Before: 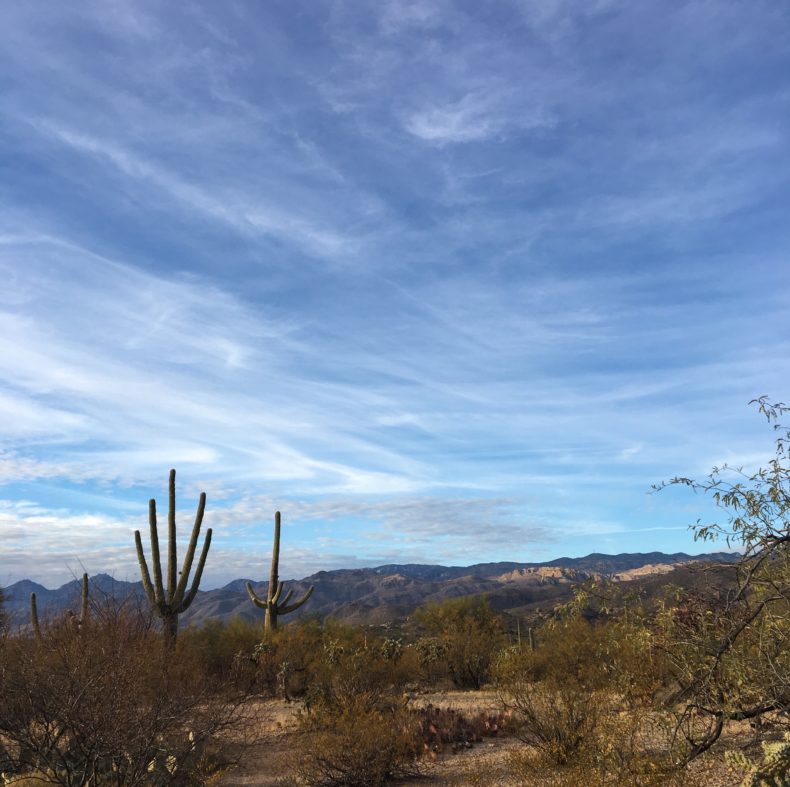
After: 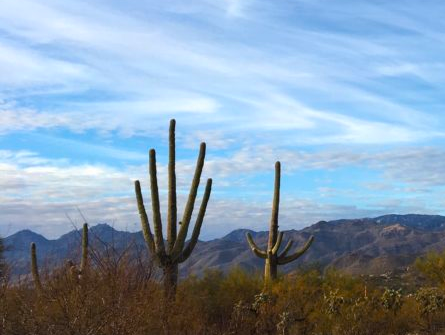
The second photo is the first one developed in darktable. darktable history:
color balance rgb: perceptual saturation grading › global saturation 20%, global vibrance 20%
crop: top 44.483%, right 43.593%, bottom 12.892%
